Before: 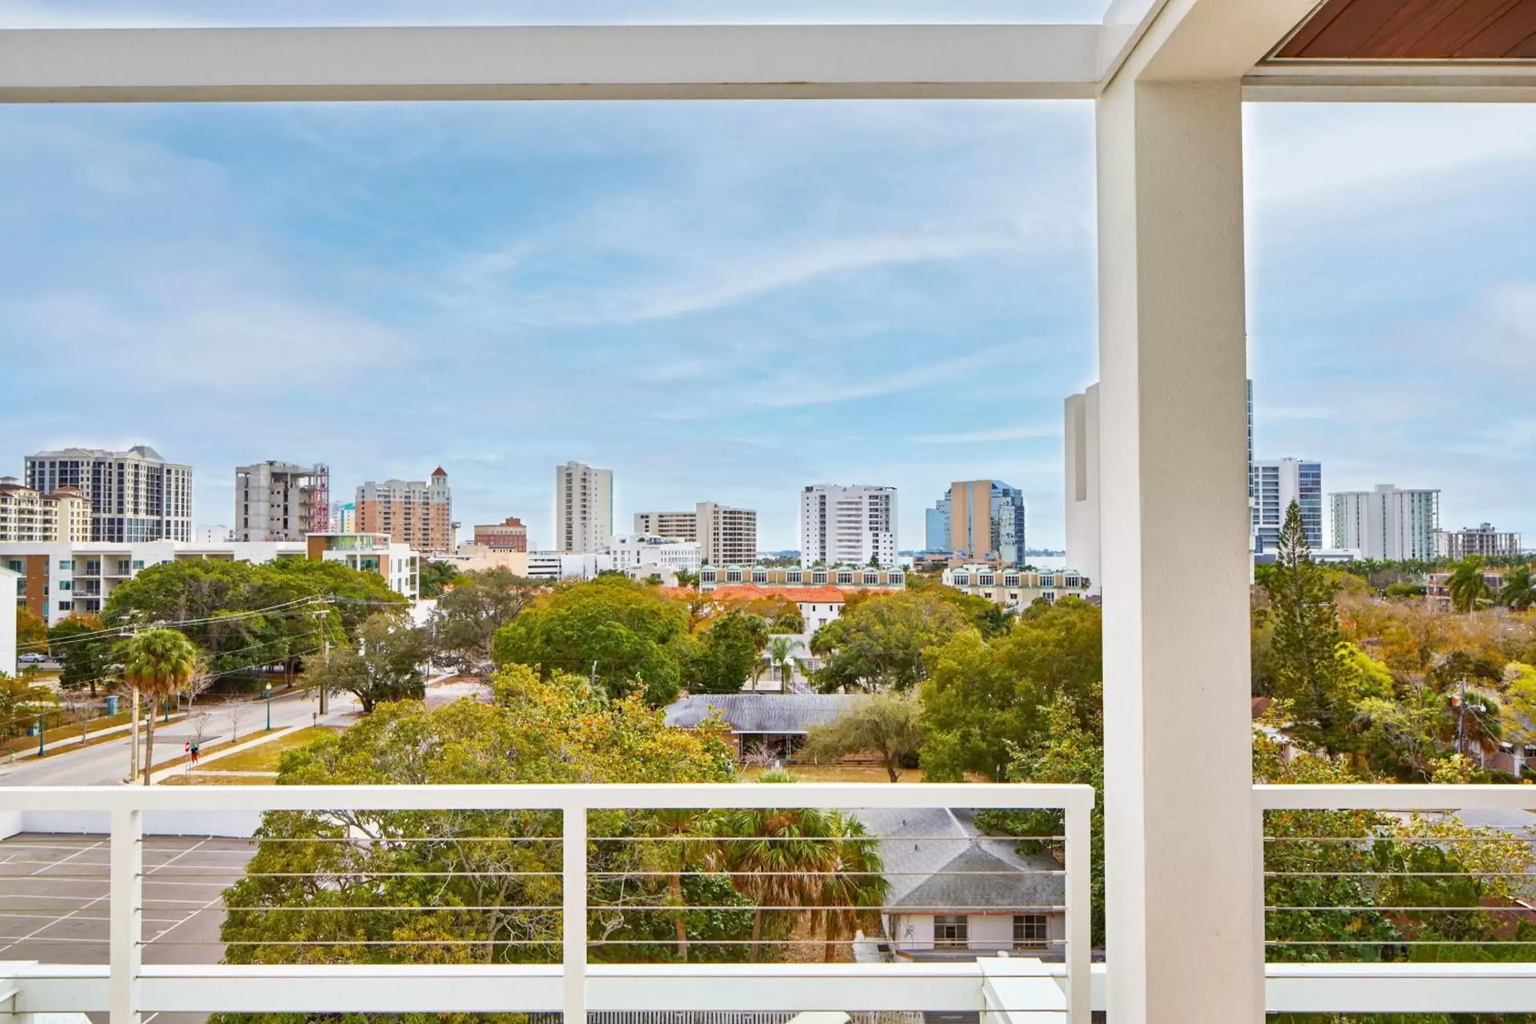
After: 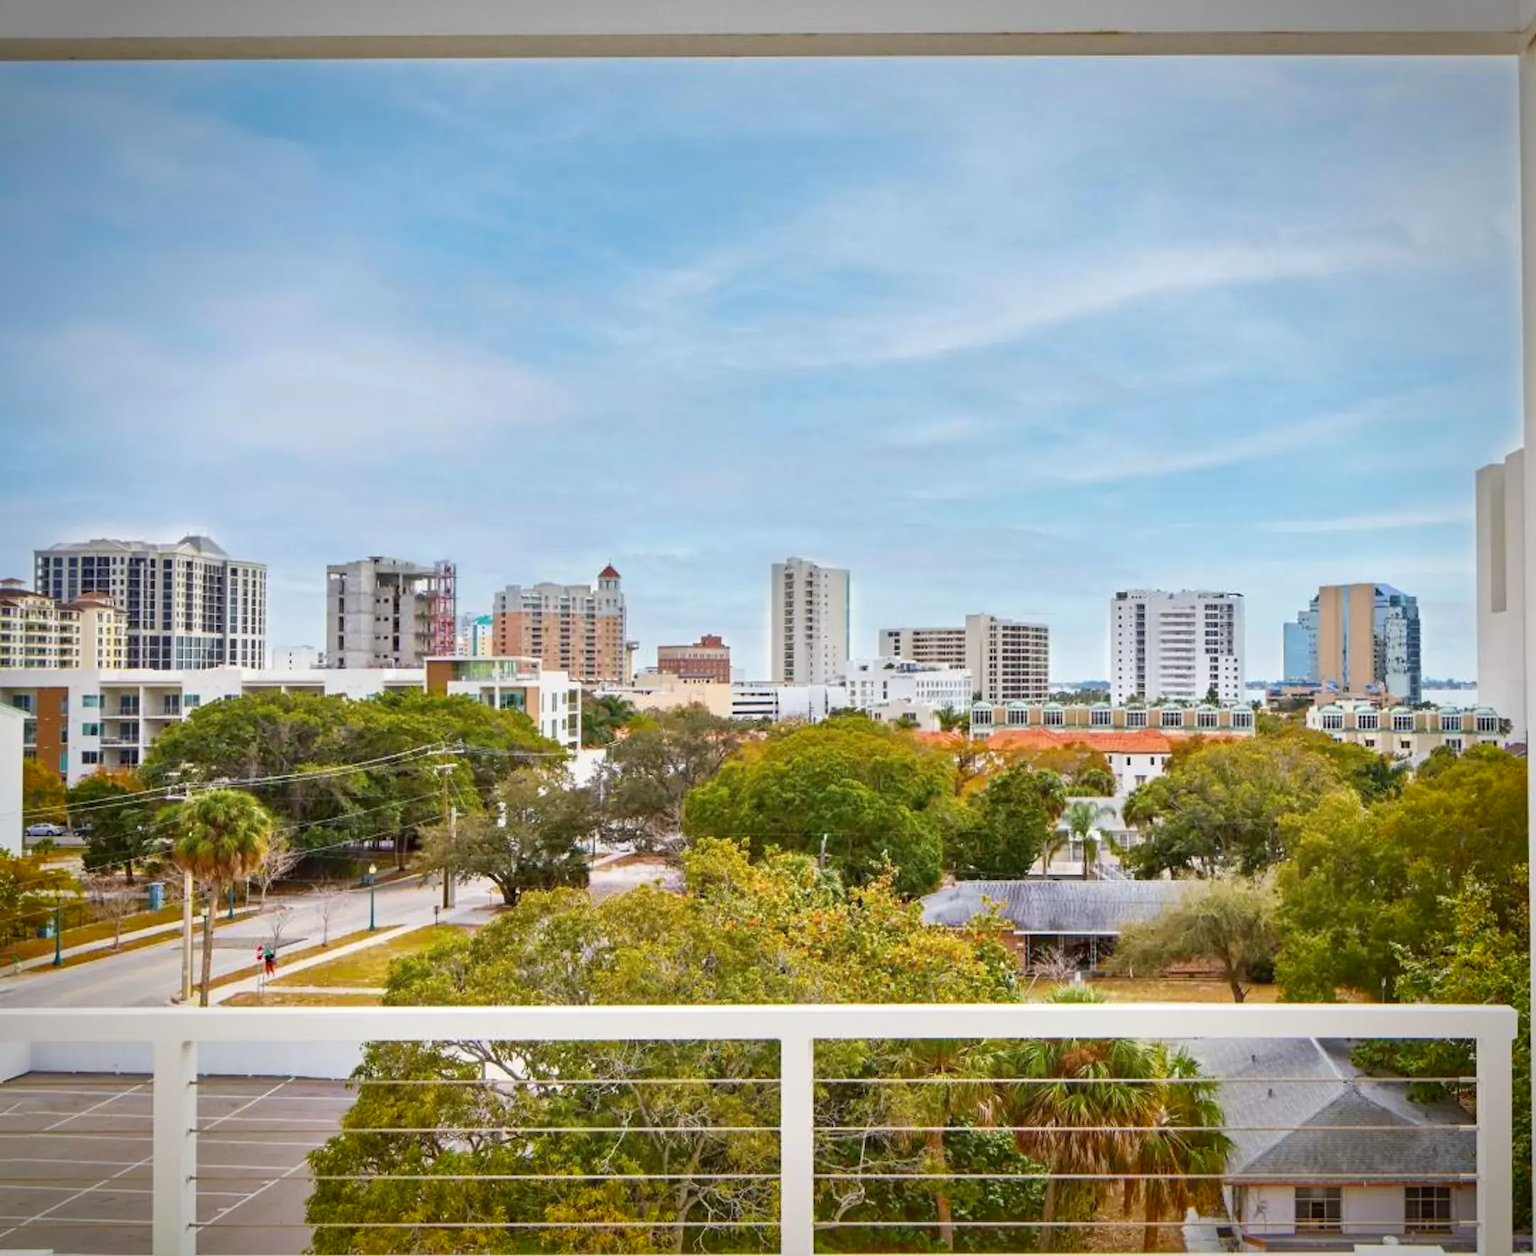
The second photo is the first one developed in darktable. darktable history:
shadows and highlights: shadows 4.17, highlights -16.76, soften with gaussian
vignetting: saturation 0.384, automatic ratio true
crop: top 5.801%, right 27.835%, bottom 5.657%
